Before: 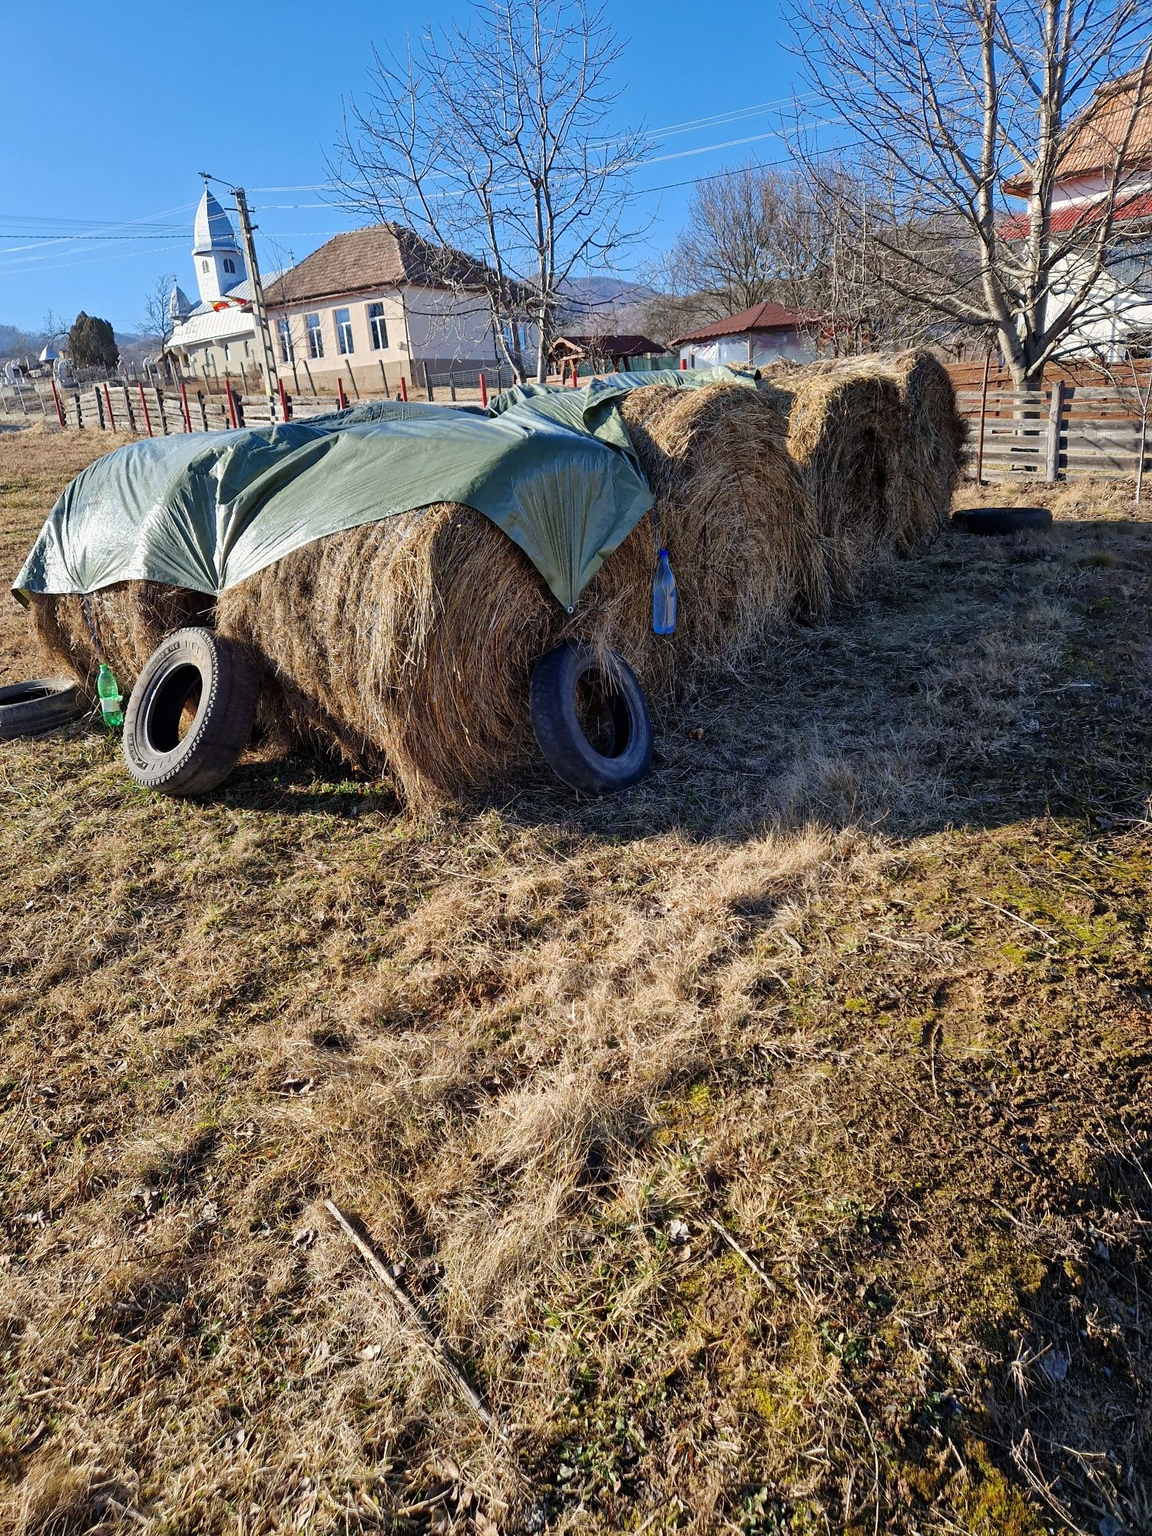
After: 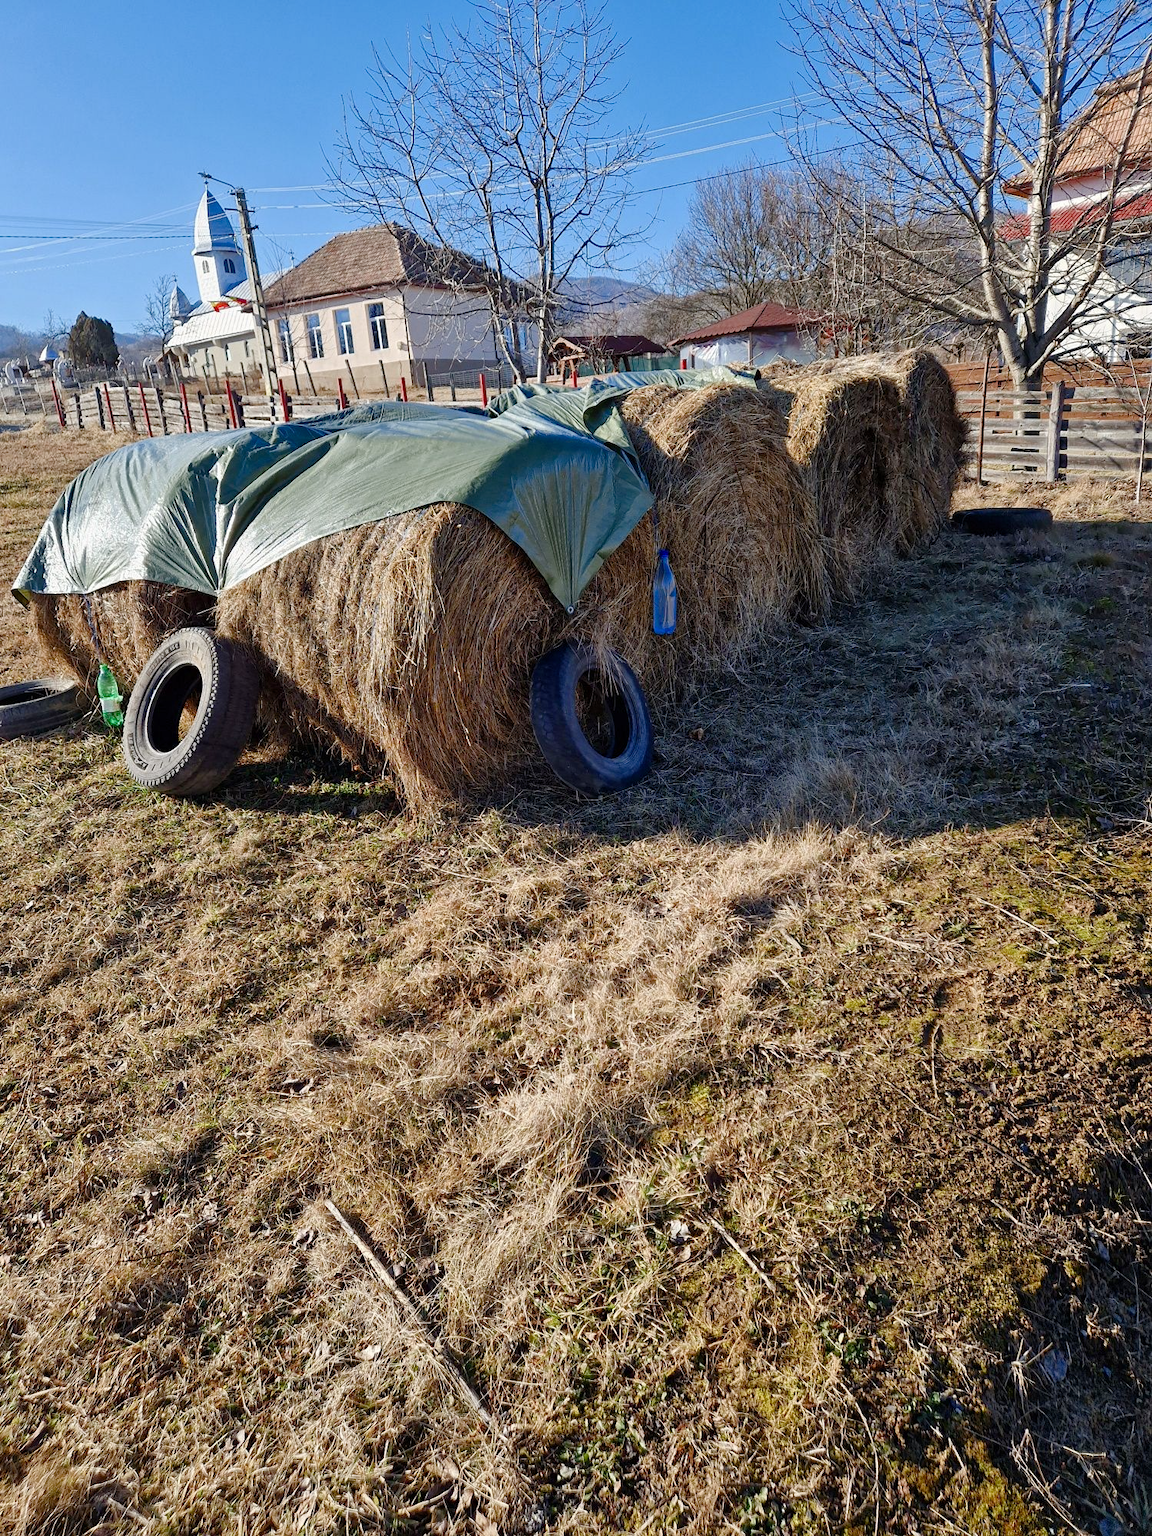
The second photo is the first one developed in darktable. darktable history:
color balance rgb: perceptual saturation grading › global saturation 20%, perceptual saturation grading › highlights -49.121%, perceptual saturation grading › shadows 25.684%, global vibrance 2.86%
